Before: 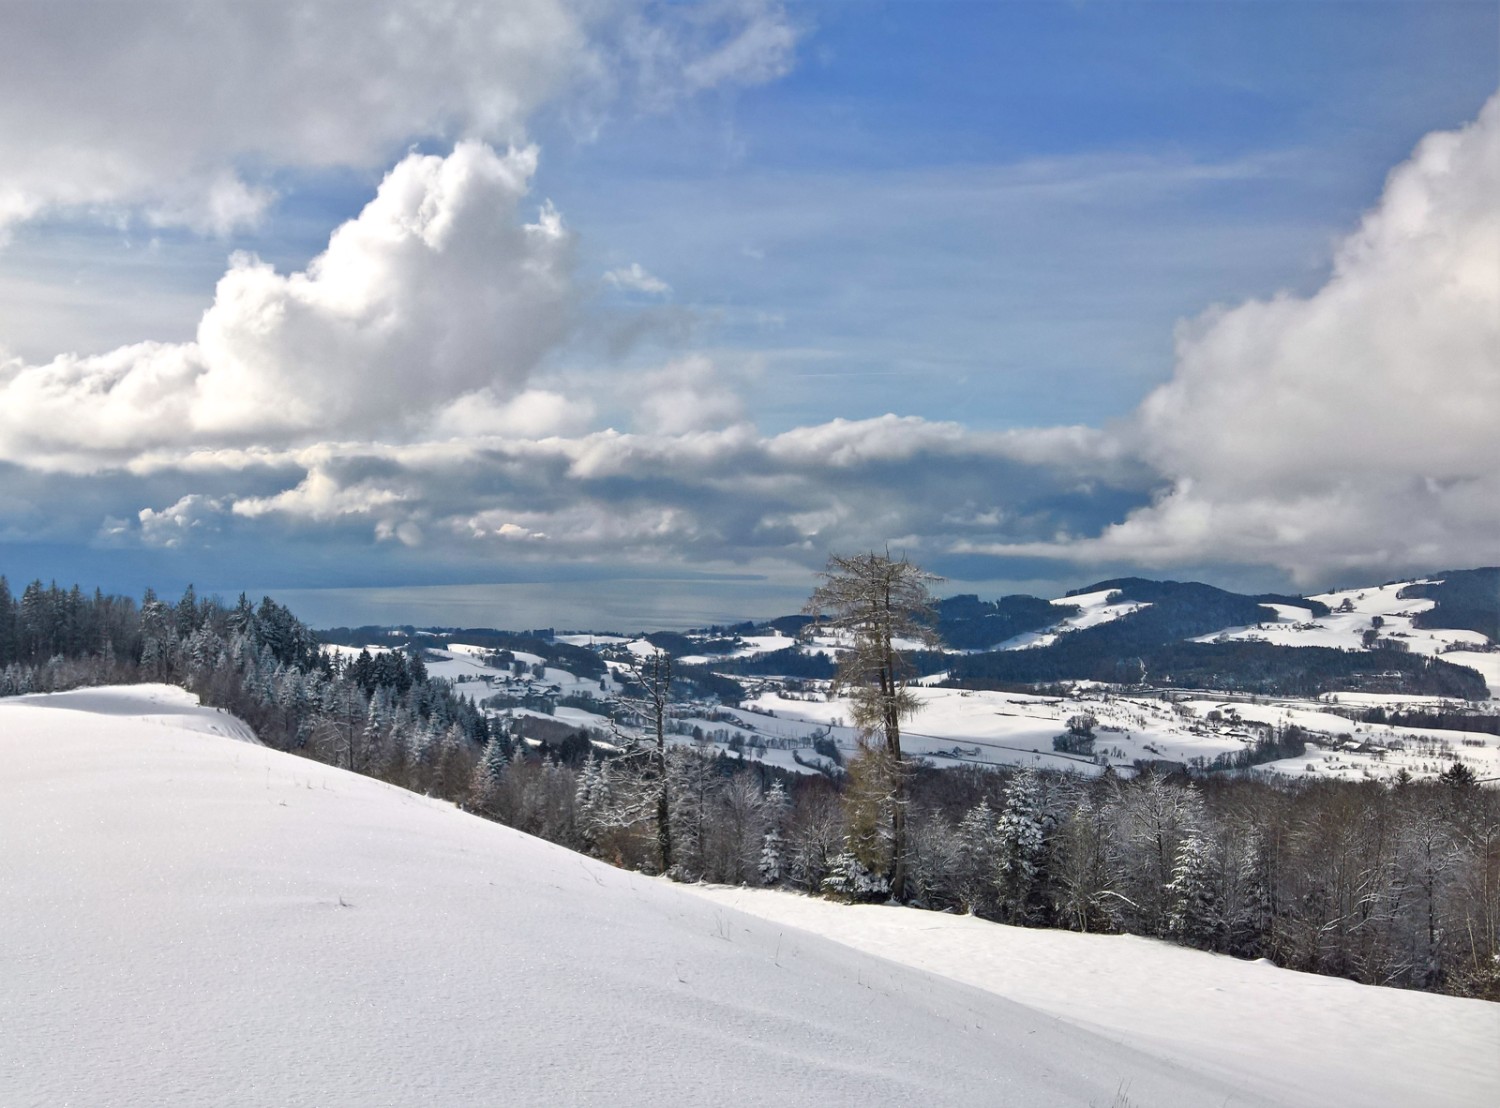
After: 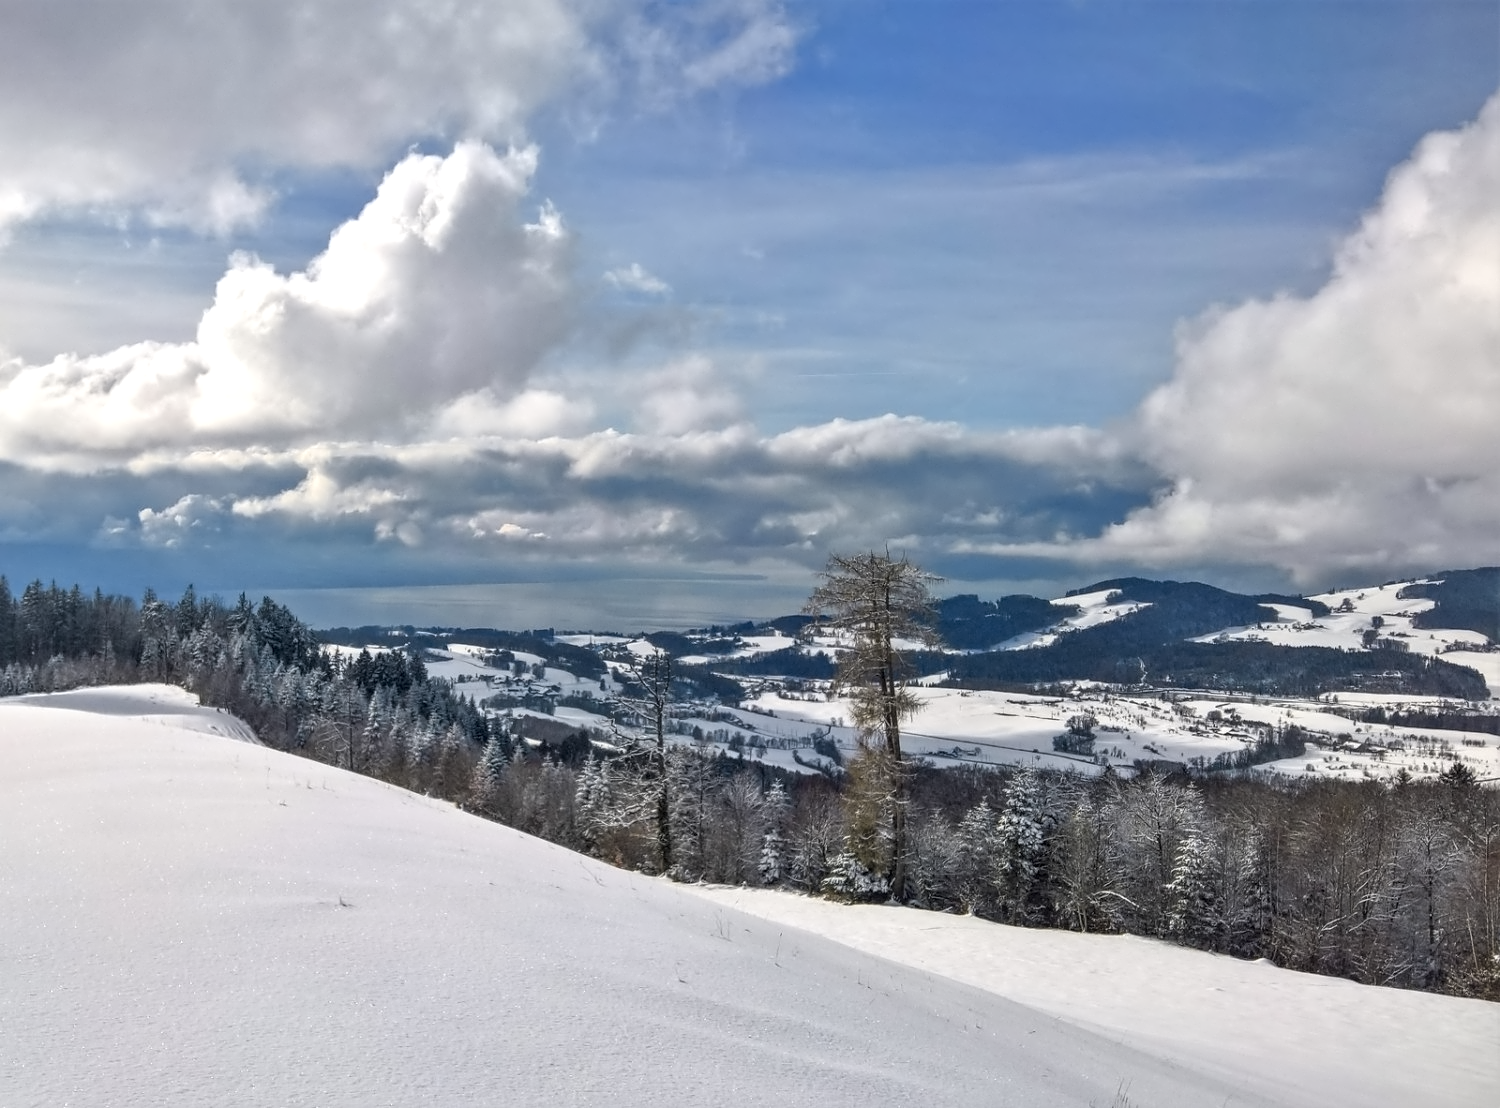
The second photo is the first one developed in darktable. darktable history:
contrast equalizer: octaves 7, y [[0.5 ×4, 0.525, 0.667], [0.5 ×6], [0.5 ×6], [0 ×4, 0.042, 0], [0, 0, 0.004, 0.1, 0.191, 0.131]]
local contrast: on, module defaults
